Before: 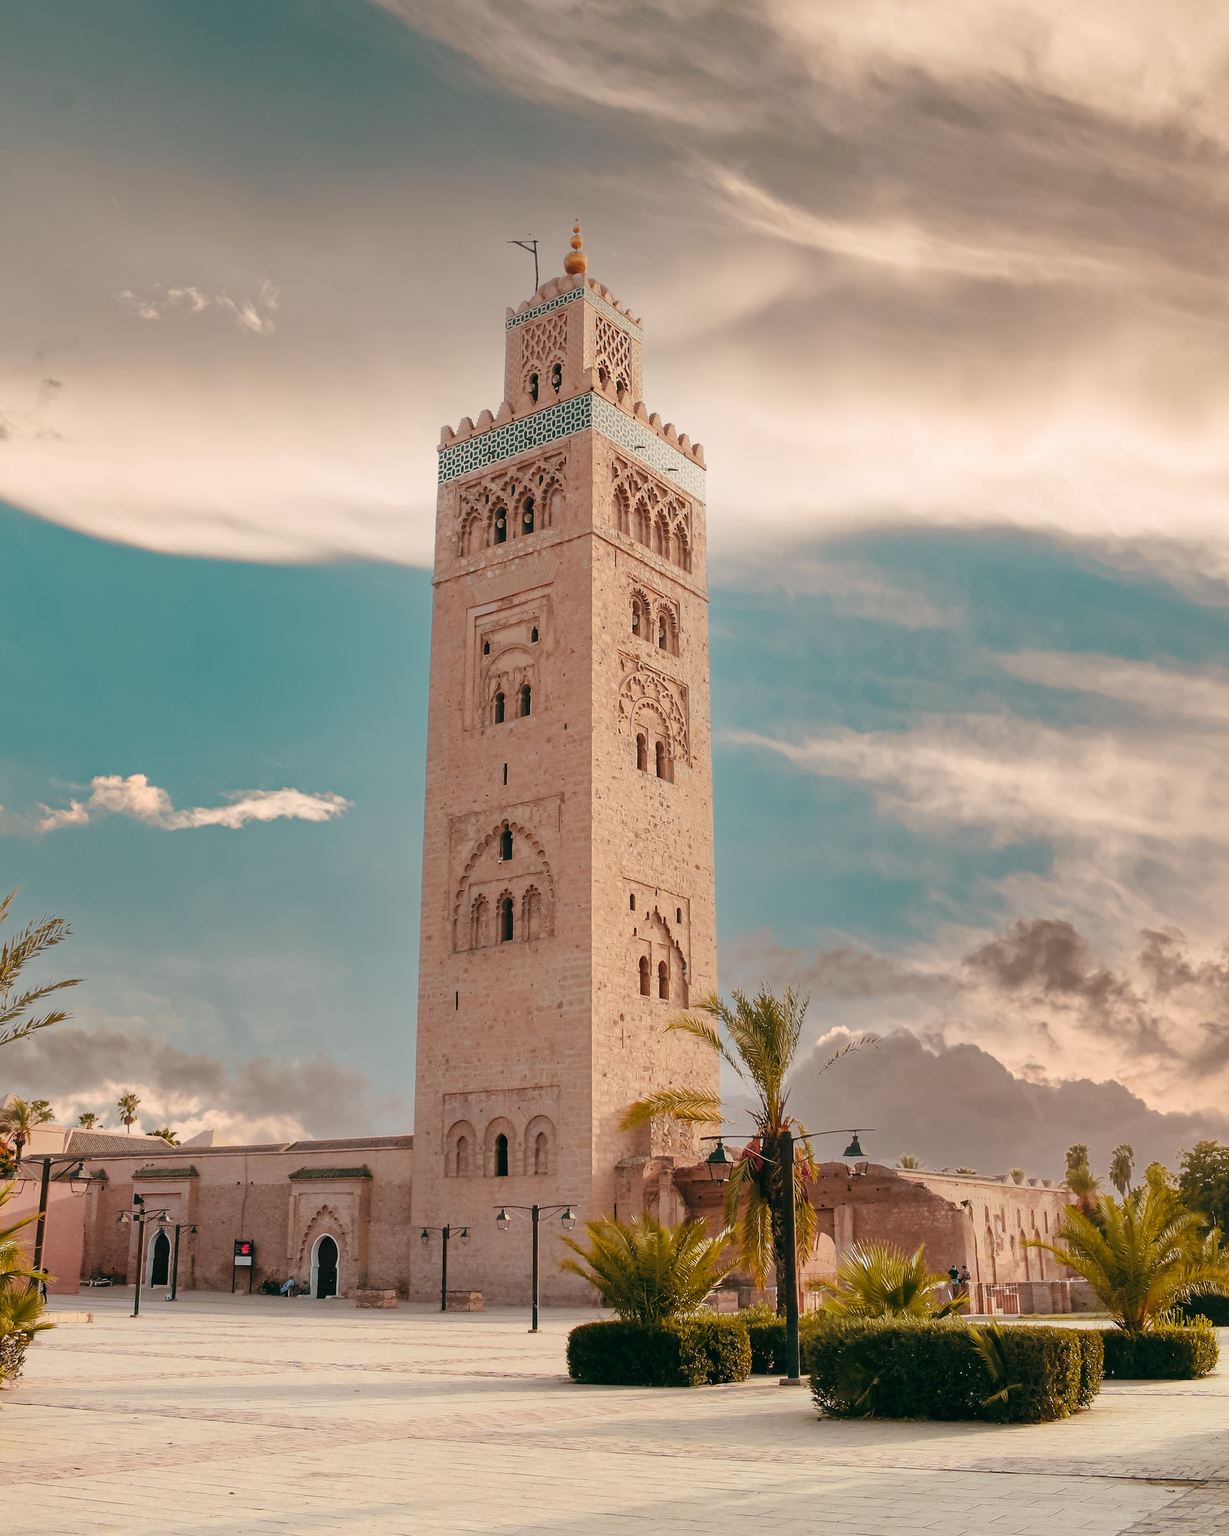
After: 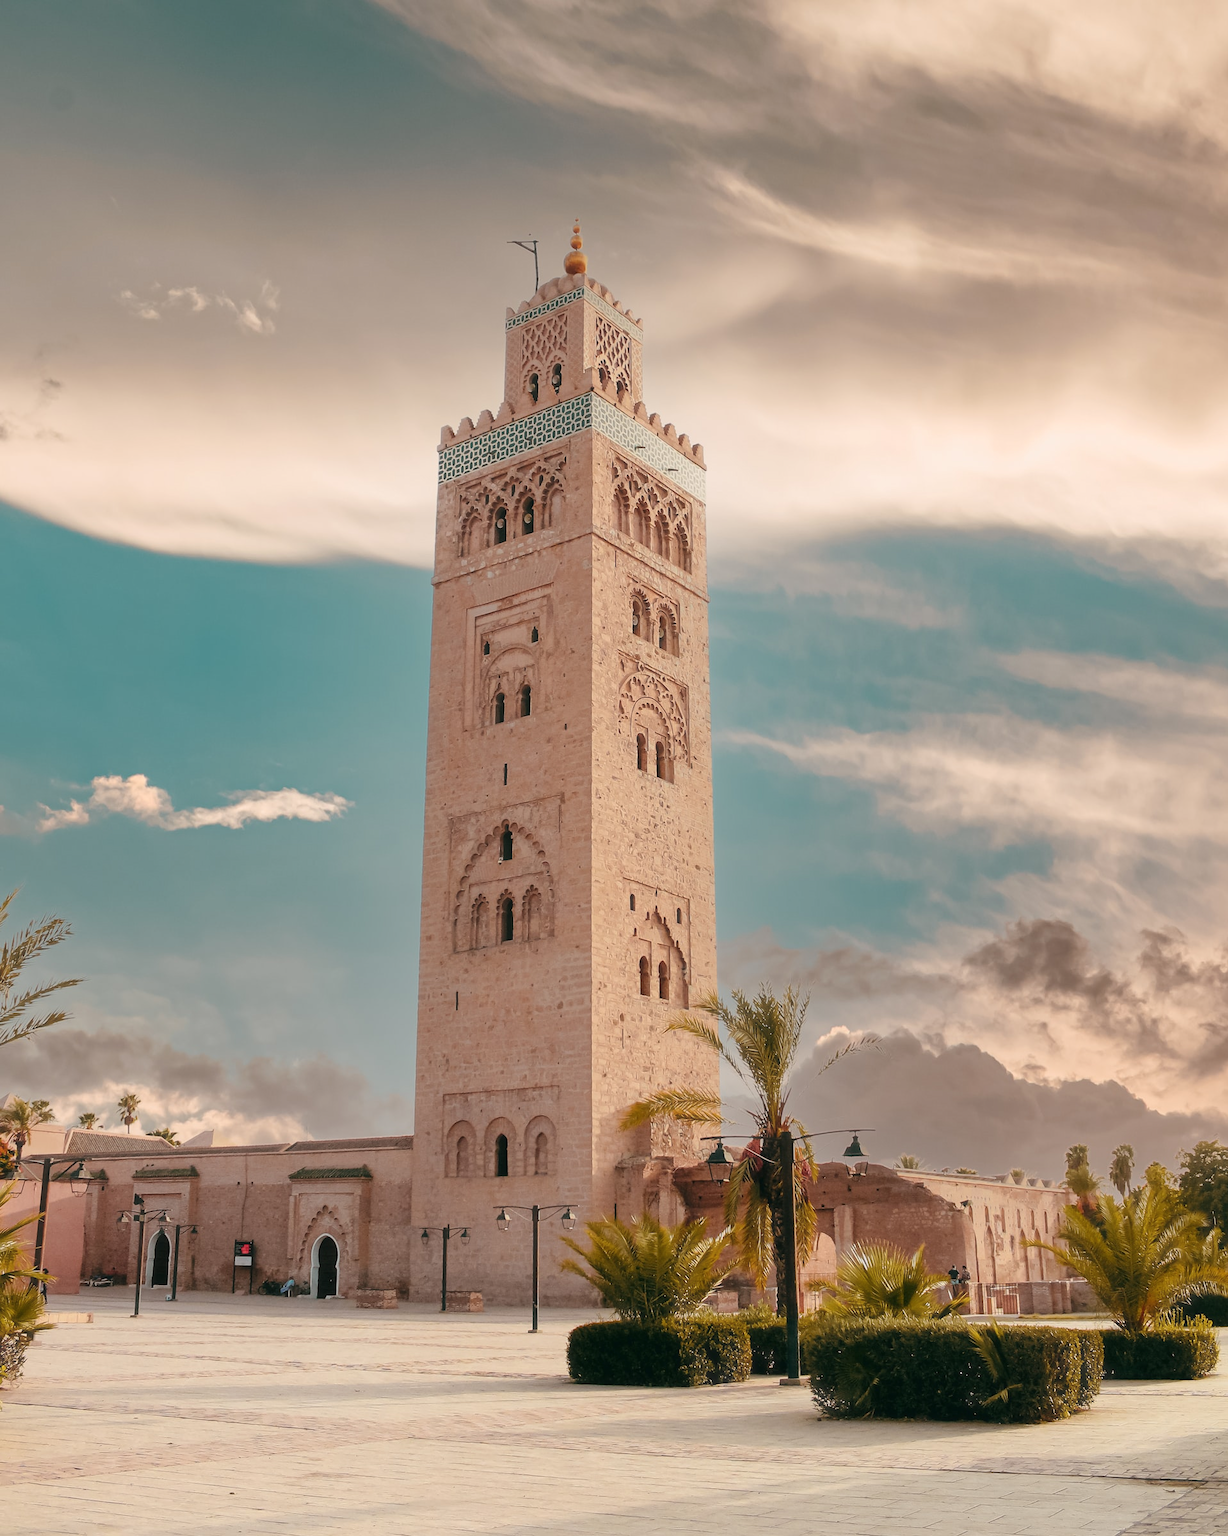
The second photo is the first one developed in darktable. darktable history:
haze removal: strength -0.061, adaptive false
